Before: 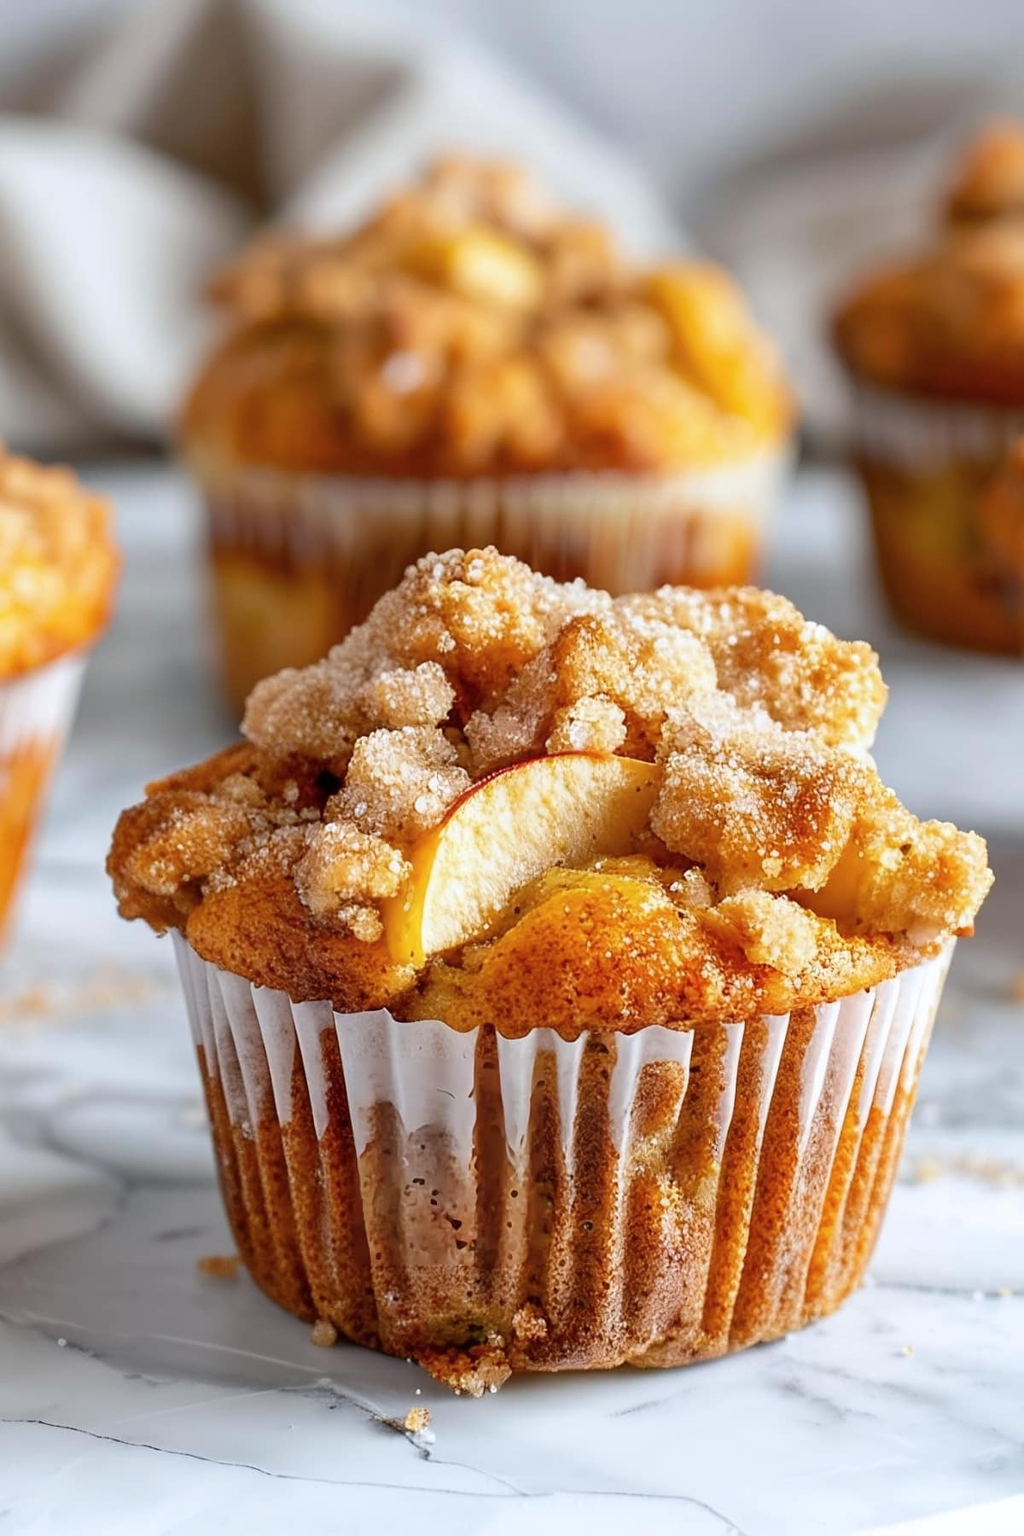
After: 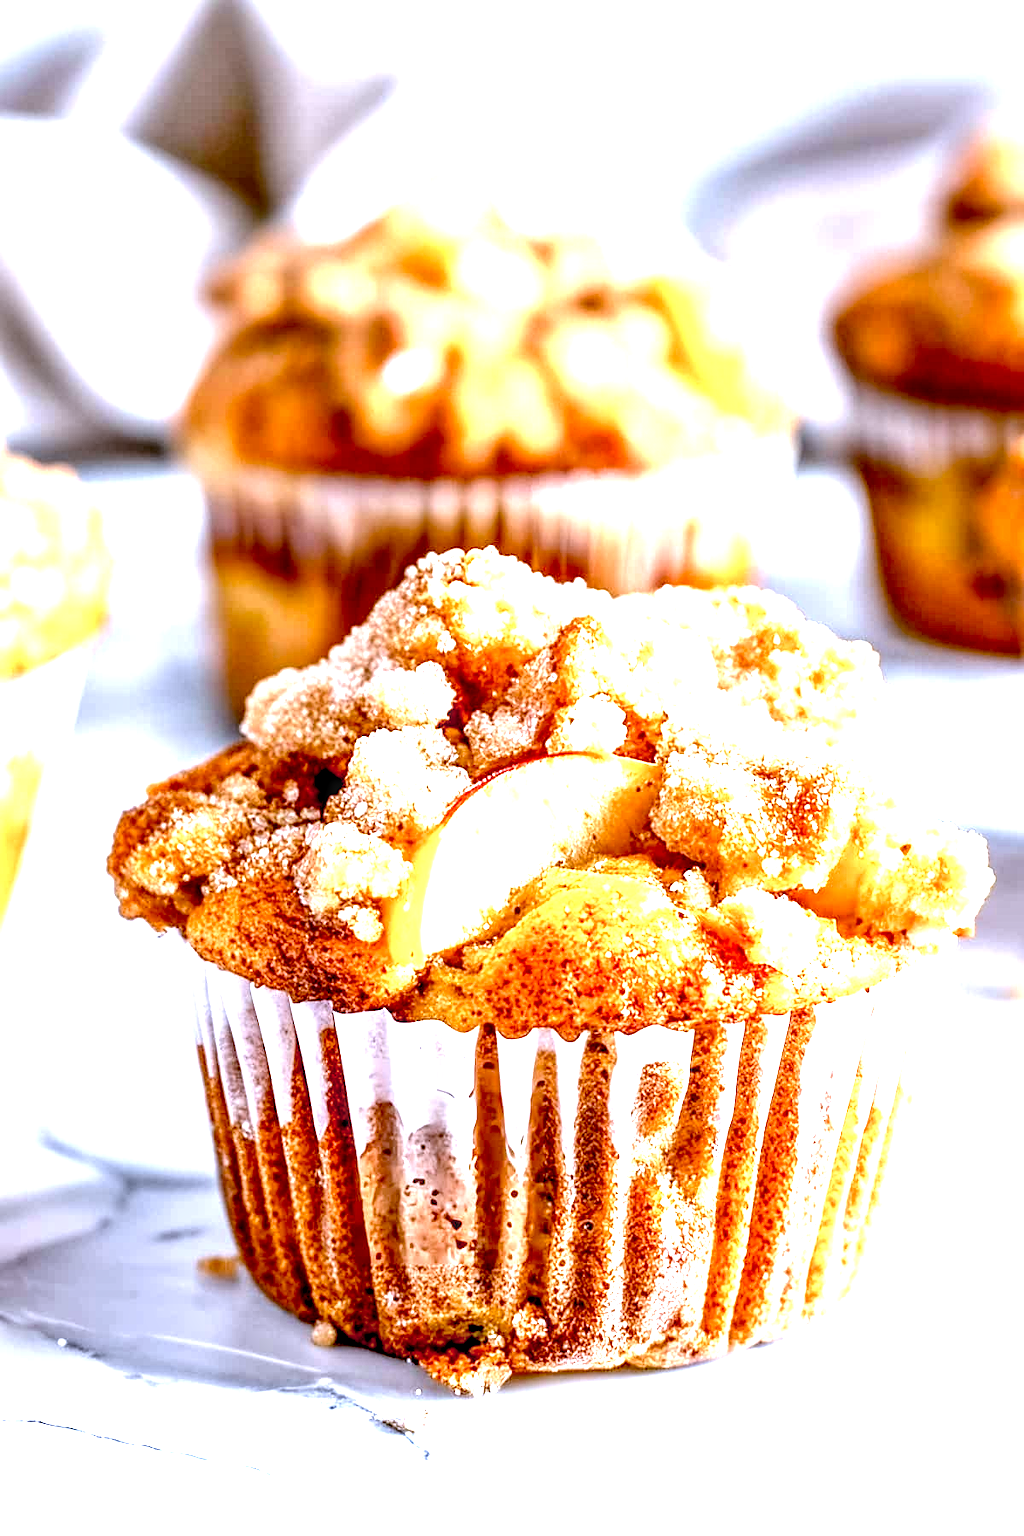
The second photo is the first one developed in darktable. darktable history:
exposure: black level correction 0.016, exposure 1.774 EV, compensate highlight preservation false
tone equalizer: on, module defaults
color calibration: illuminant as shot in camera, x 0.377, y 0.392, temperature 4169.3 K, saturation algorithm version 1 (2020)
local contrast: highlights 12%, shadows 38%, detail 183%, midtone range 0.471
